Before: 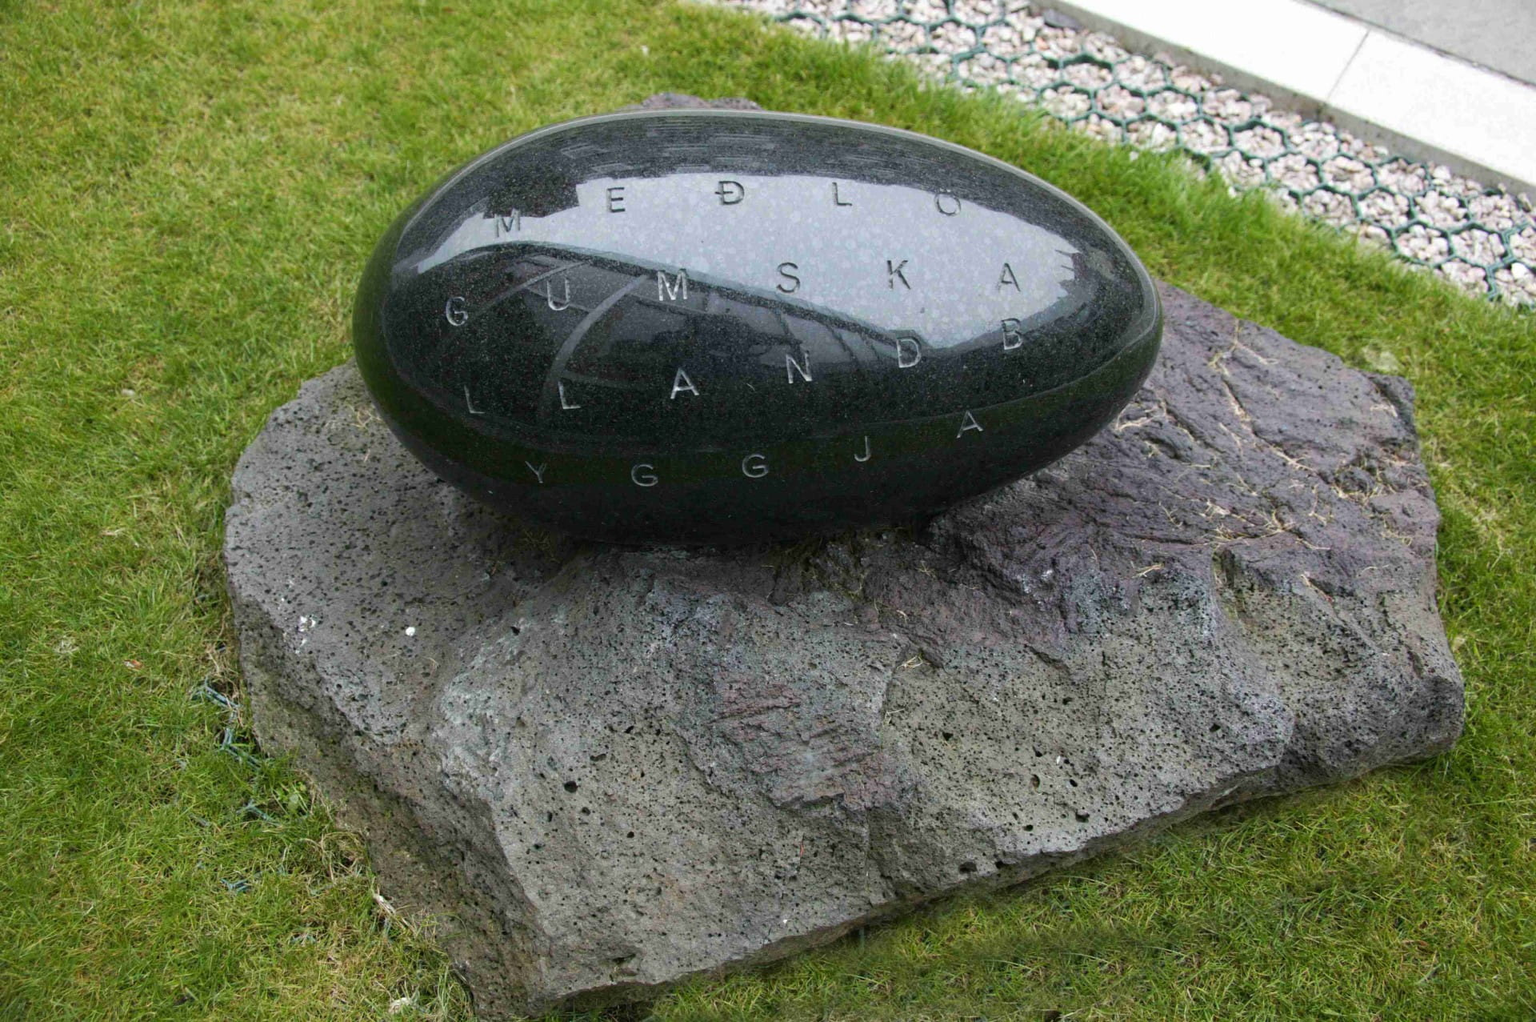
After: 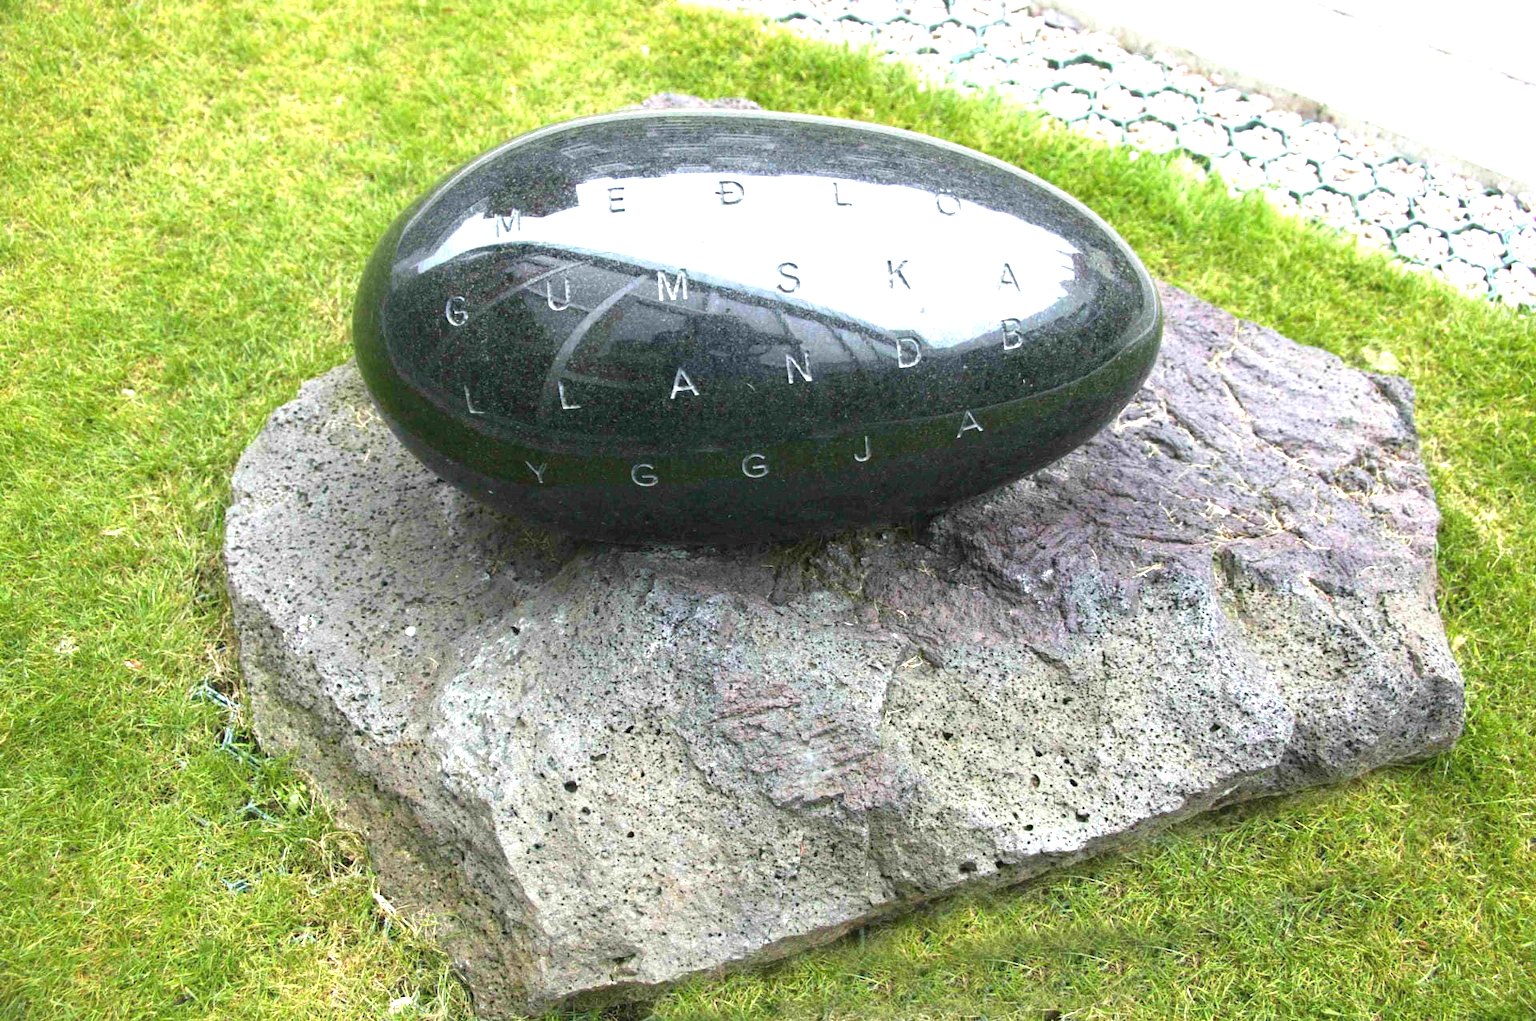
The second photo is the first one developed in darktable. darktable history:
exposure: black level correction 0, exposure 1.519 EV, compensate highlight preservation false
